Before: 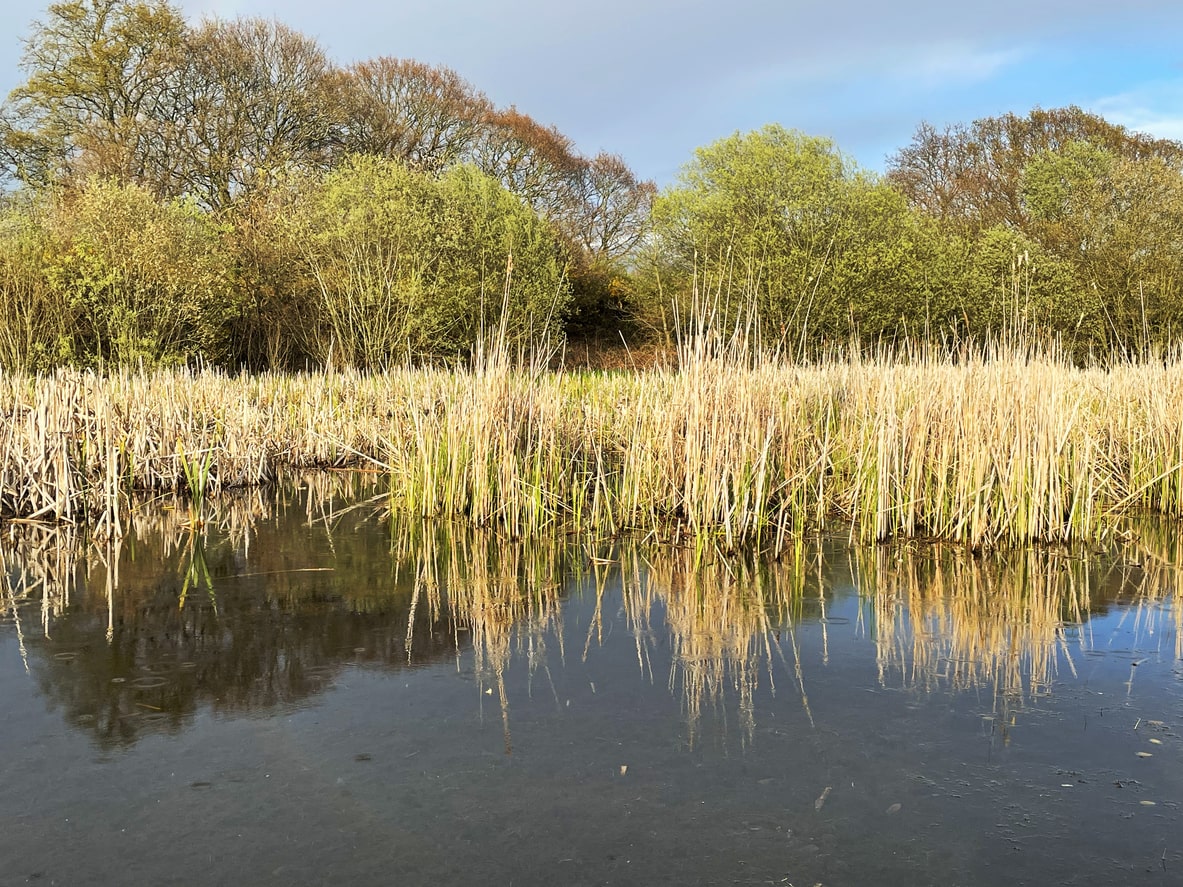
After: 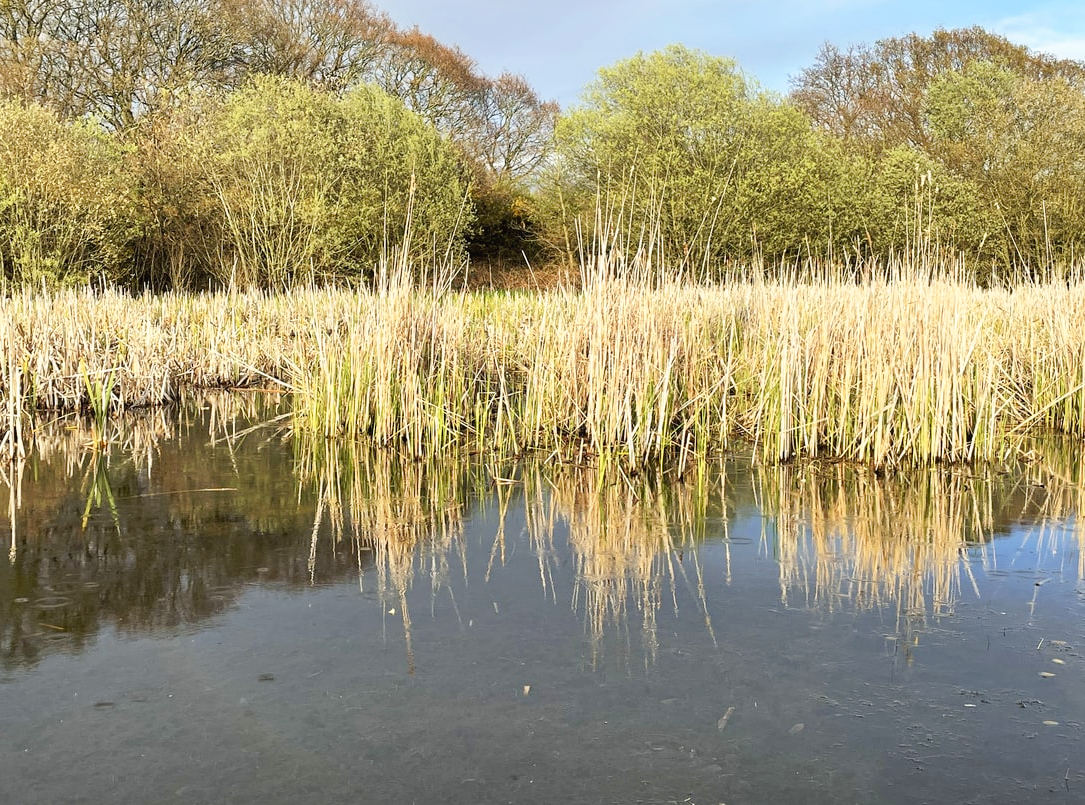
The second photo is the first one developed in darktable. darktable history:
crop and rotate: left 8.262%, top 9.226%
tone curve: curves: ch0 [(0, 0) (0.003, 0.022) (0.011, 0.025) (0.025, 0.032) (0.044, 0.055) (0.069, 0.089) (0.1, 0.133) (0.136, 0.18) (0.177, 0.231) (0.224, 0.291) (0.277, 0.35) (0.335, 0.42) (0.399, 0.496) (0.468, 0.561) (0.543, 0.632) (0.623, 0.706) (0.709, 0.783) (0.801, 0.865) (0.898, 0.947) (1, 1)], preserve colors none
